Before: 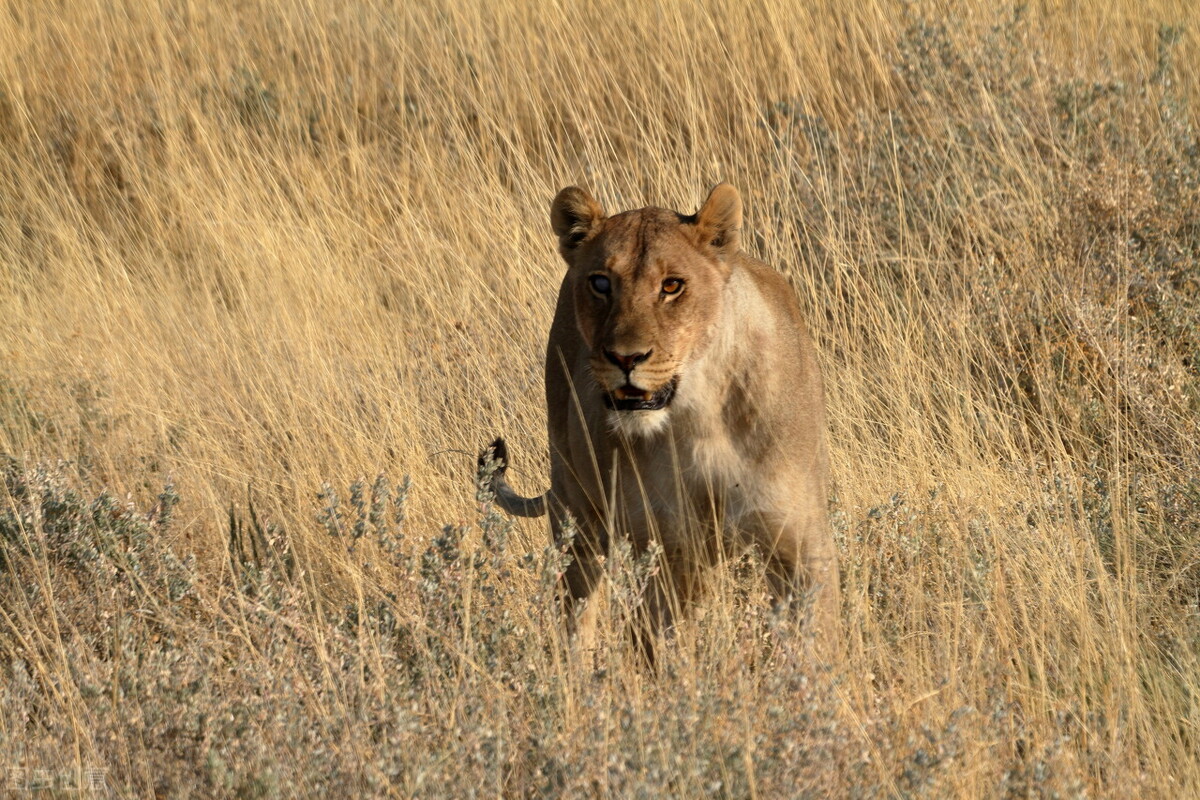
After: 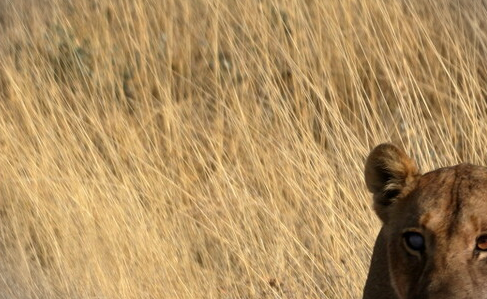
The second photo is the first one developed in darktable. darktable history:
vignetting: fall-off start 100.37%, width/height ratio 1.321
crop: left 15.507%, top 5.449%, right 43.841%, bottom 57.109%
